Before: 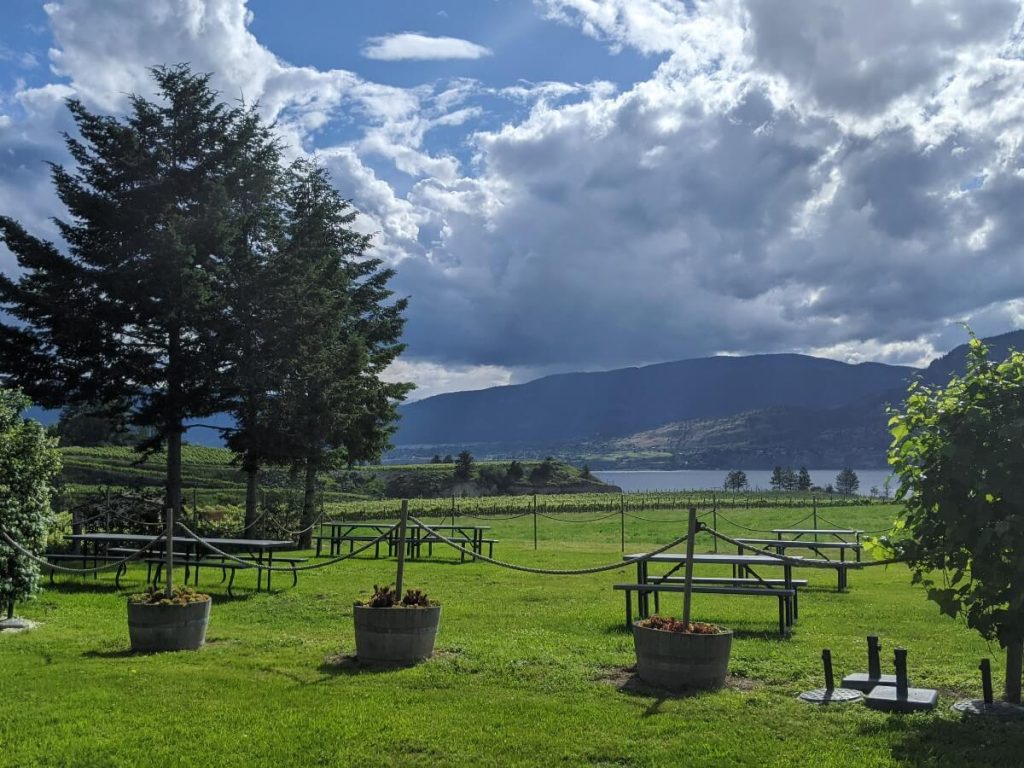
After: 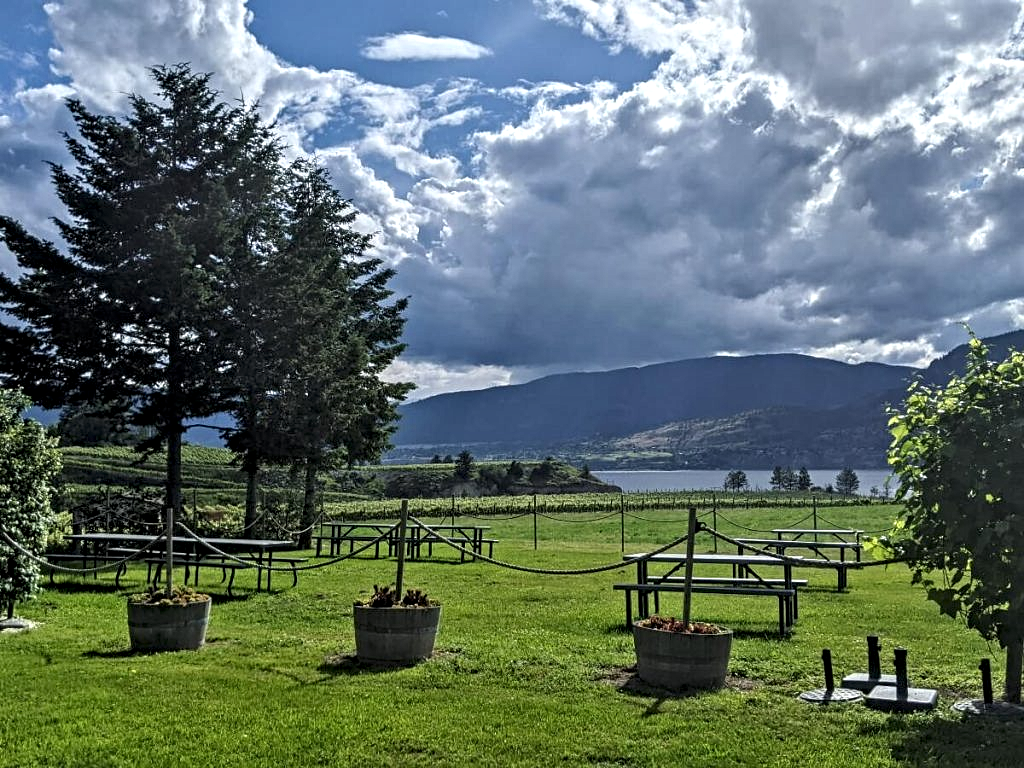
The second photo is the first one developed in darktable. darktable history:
contrast equalizer: octaves 7, y [[0.5, 0.542, 0.583, 0.625, 0.667, 0.708], [0.5 ×6], [0.5 ×6], [0 ×6], [0 ×6]]
tone equalizer: on, module defaults
